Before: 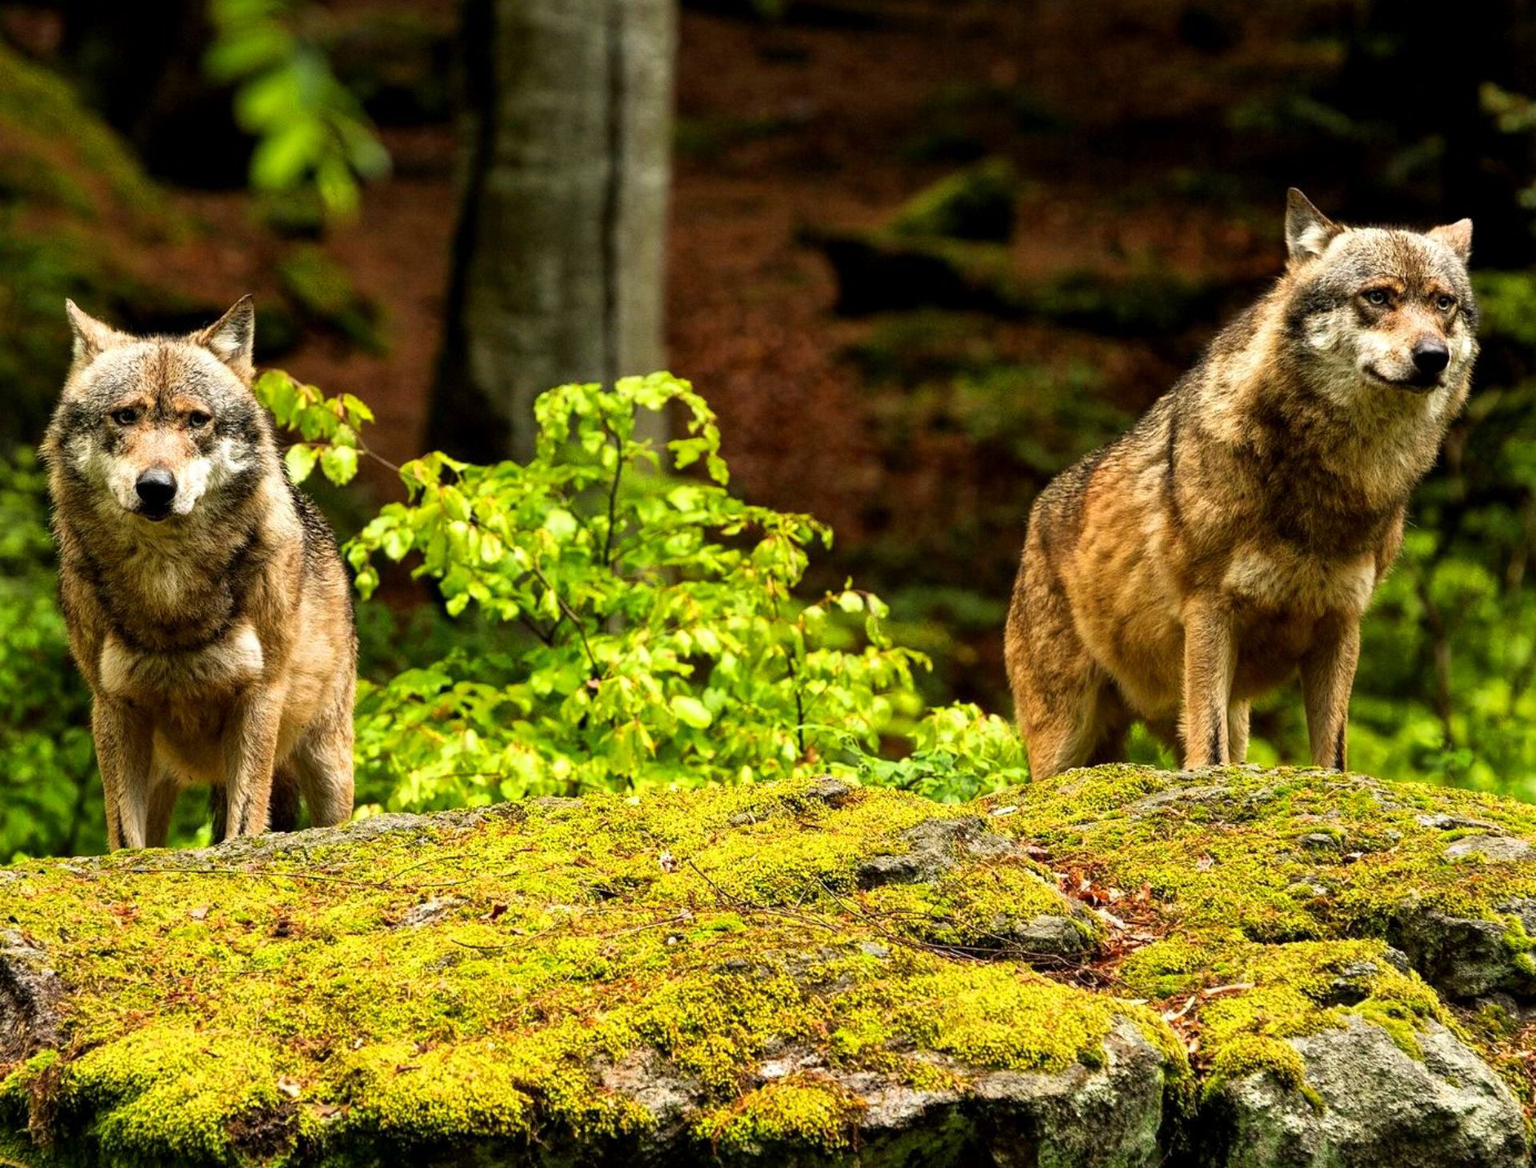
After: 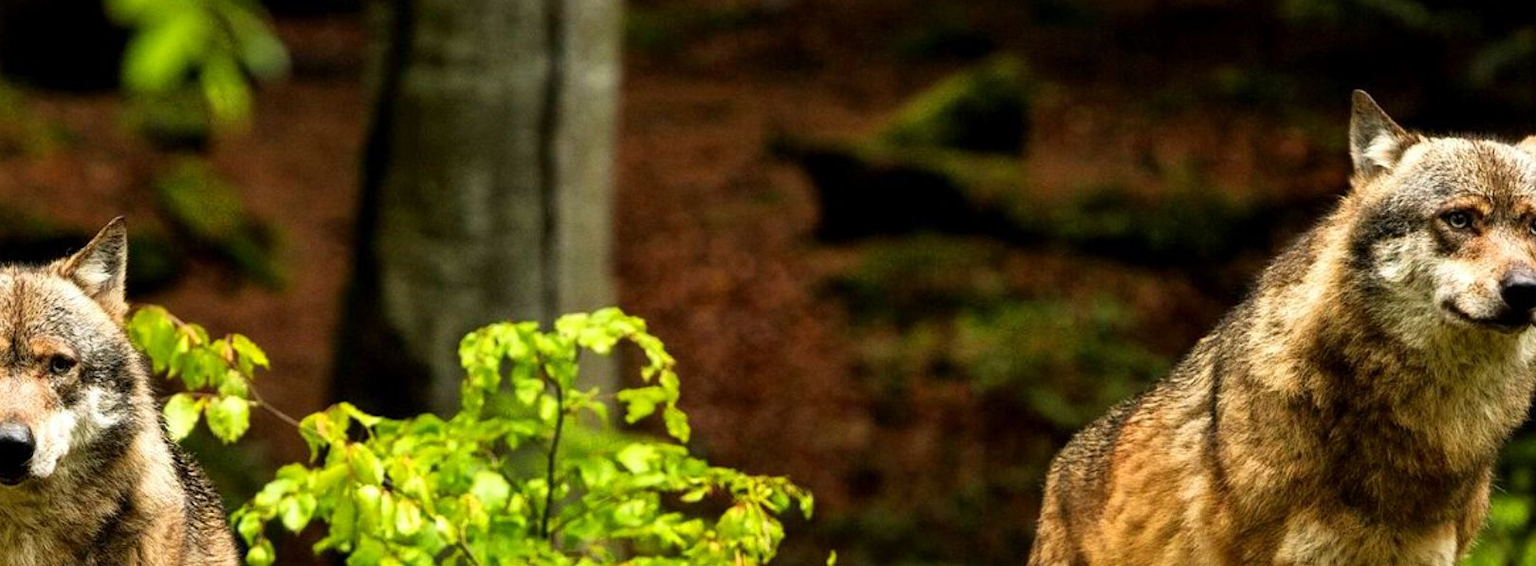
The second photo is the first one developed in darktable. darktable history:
crop and rotate: left 9.629%, top 9.614%, right 6.017%, bottom 49.451%
